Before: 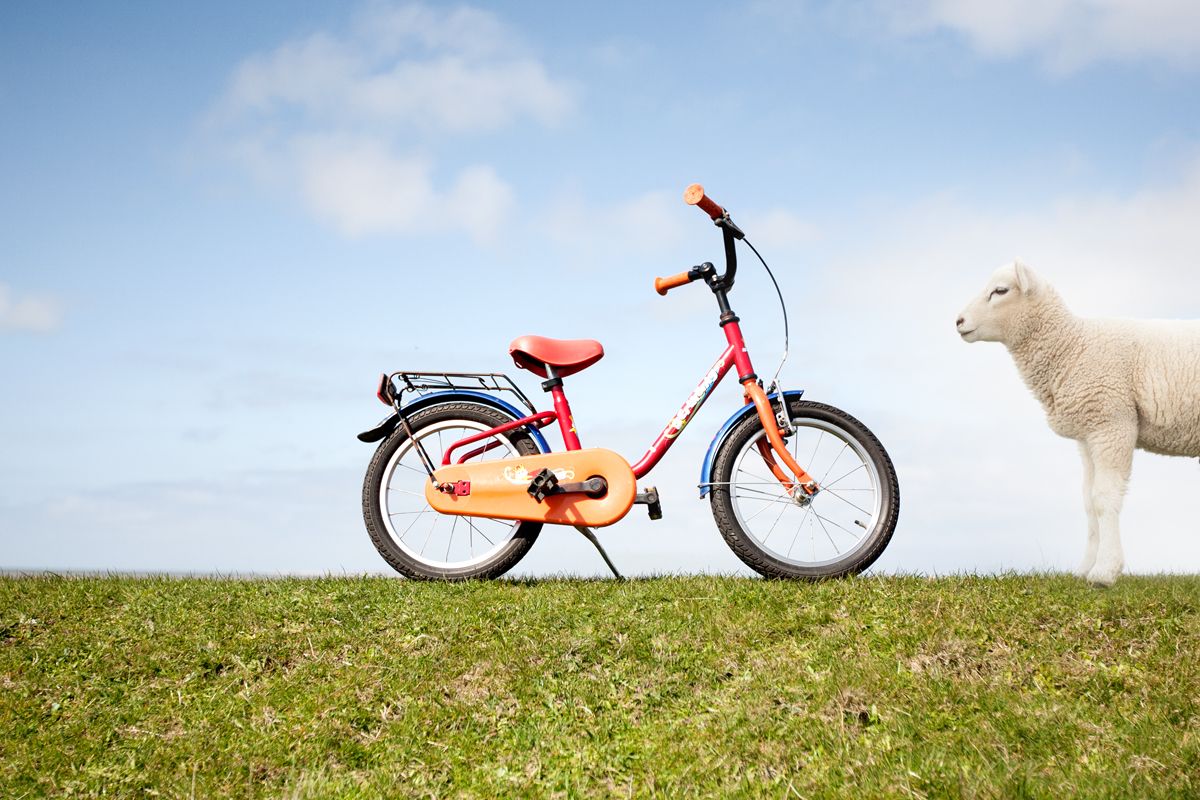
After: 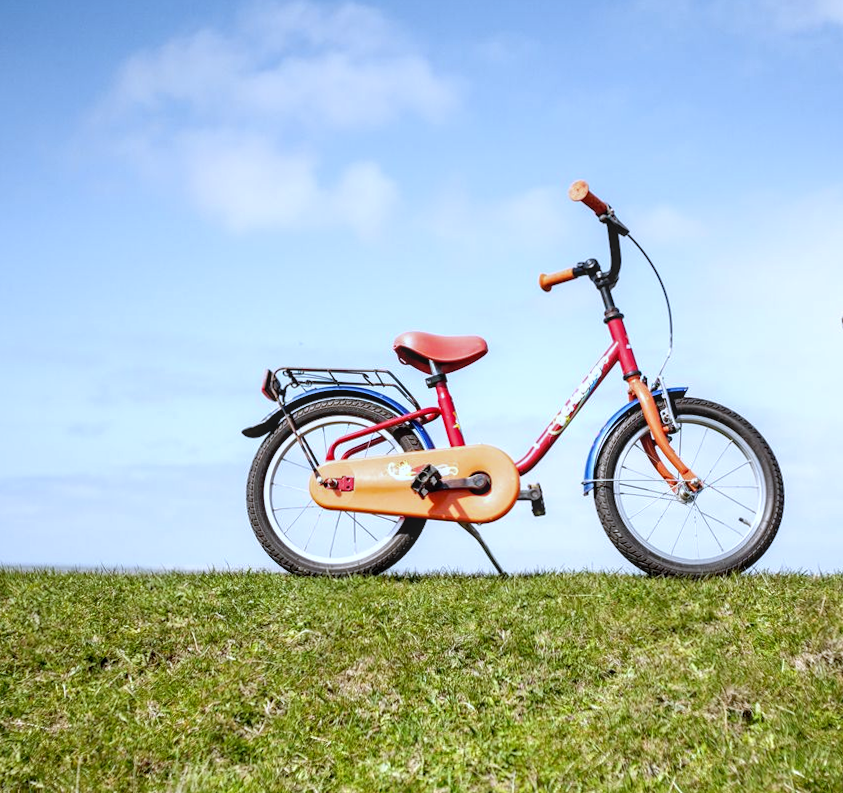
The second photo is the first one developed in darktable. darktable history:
crop and rotate: left 9.061%, right 20.142%
white balance: red 0.931, blue 1.11
rotate and perspective: rotation 0.192°, lens shift (horizontal) -0.015, crop left 0.005, crop right 0.996, crop top 0.006, crop bottom 0.99
local contrast: on, module defaults
